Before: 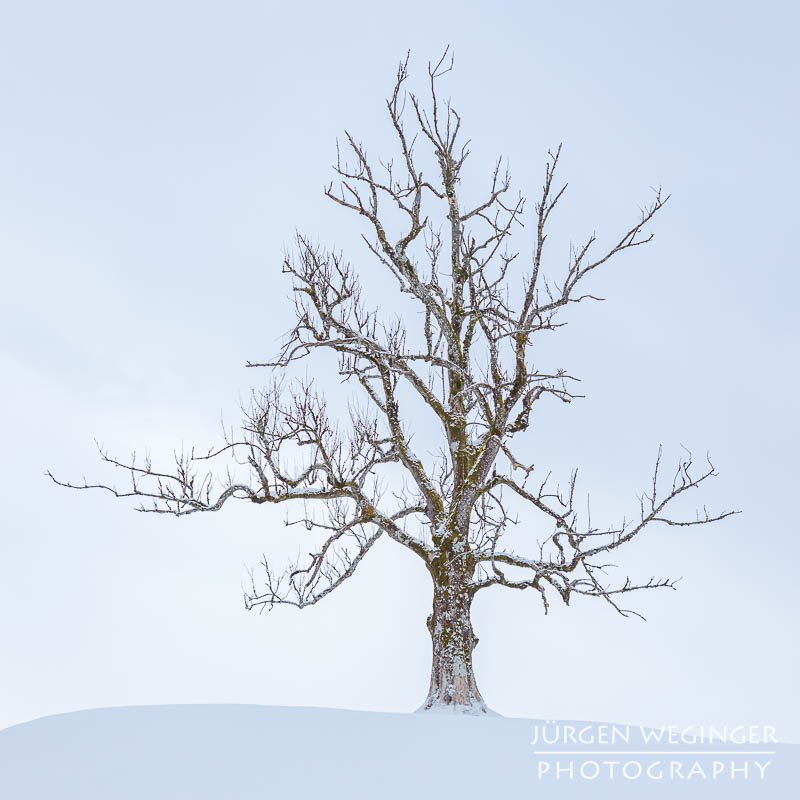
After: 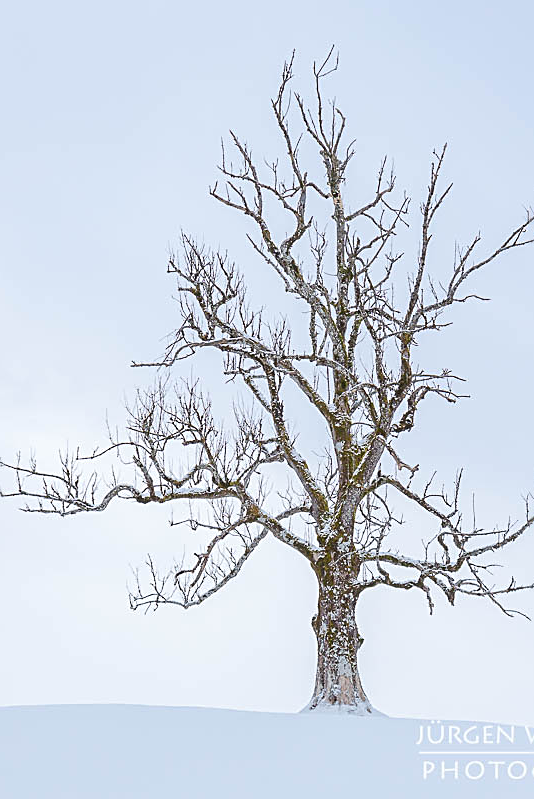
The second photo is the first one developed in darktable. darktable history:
sharpen: on, module defaults
crop and rotate: left 14.423%, right 18.741%
